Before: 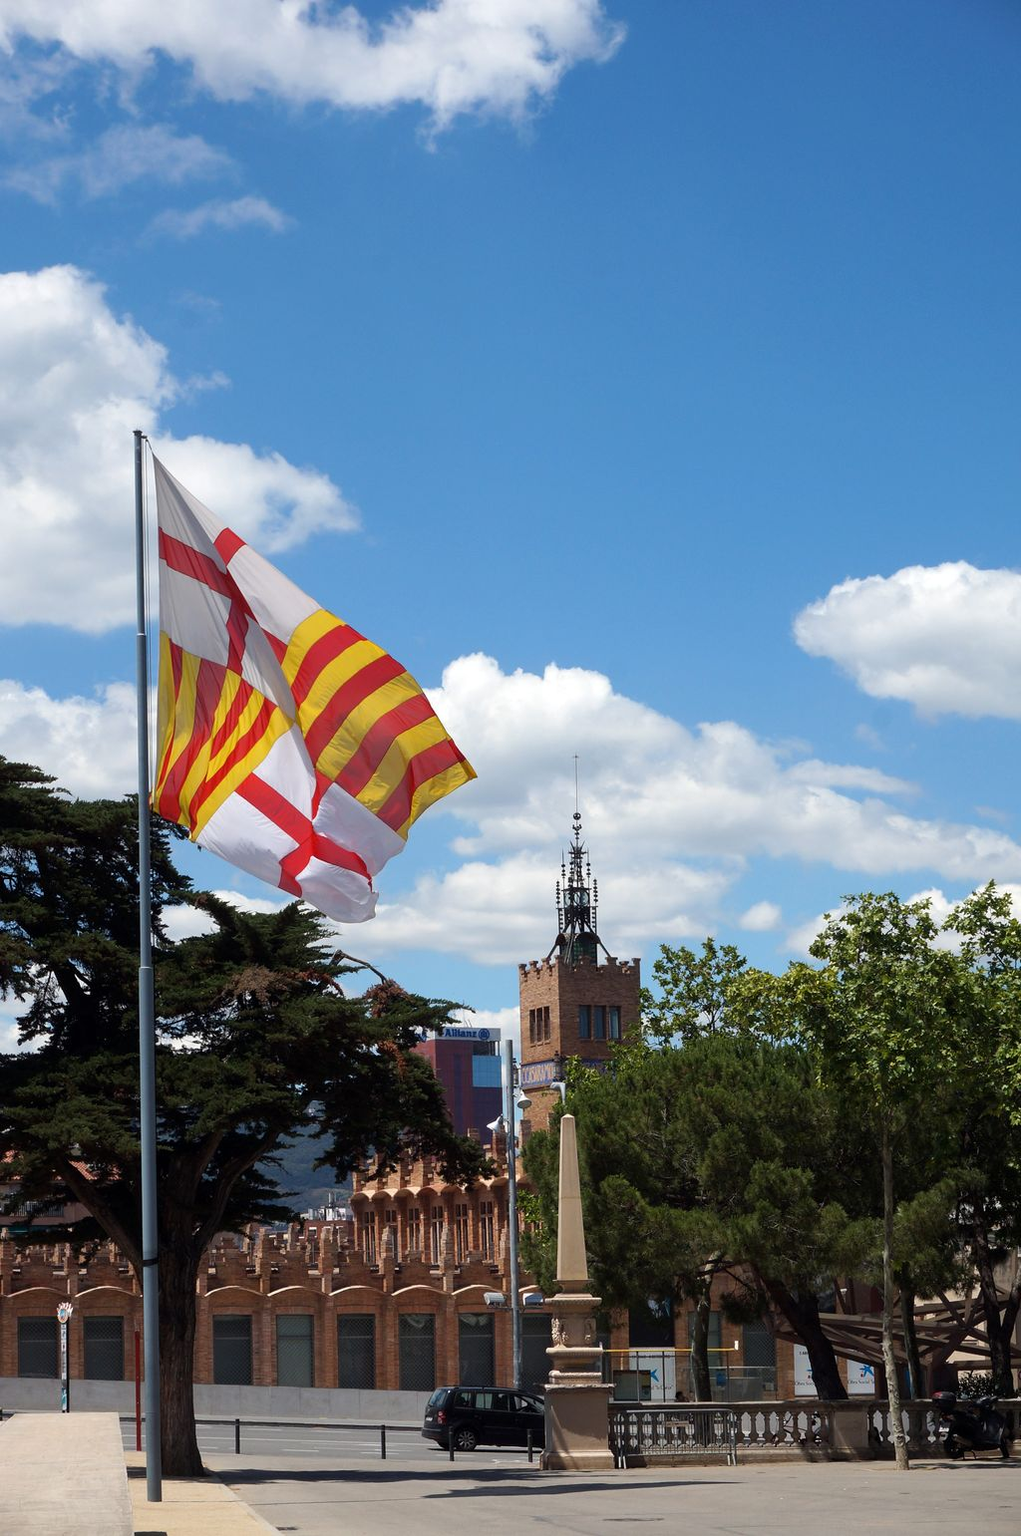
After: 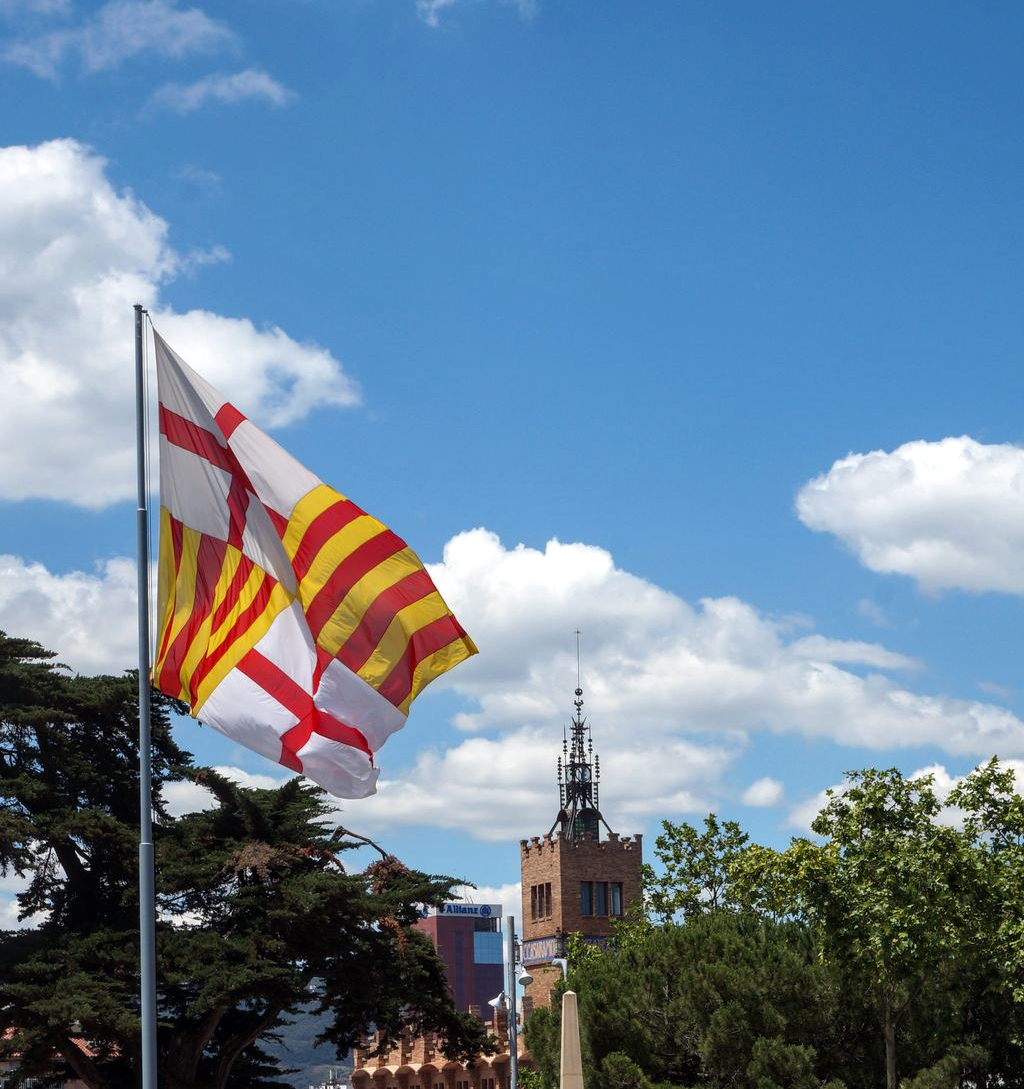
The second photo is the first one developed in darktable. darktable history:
crop and rotate: top 8.293%, bottom 20.996%
local contrast: on, module defaults
